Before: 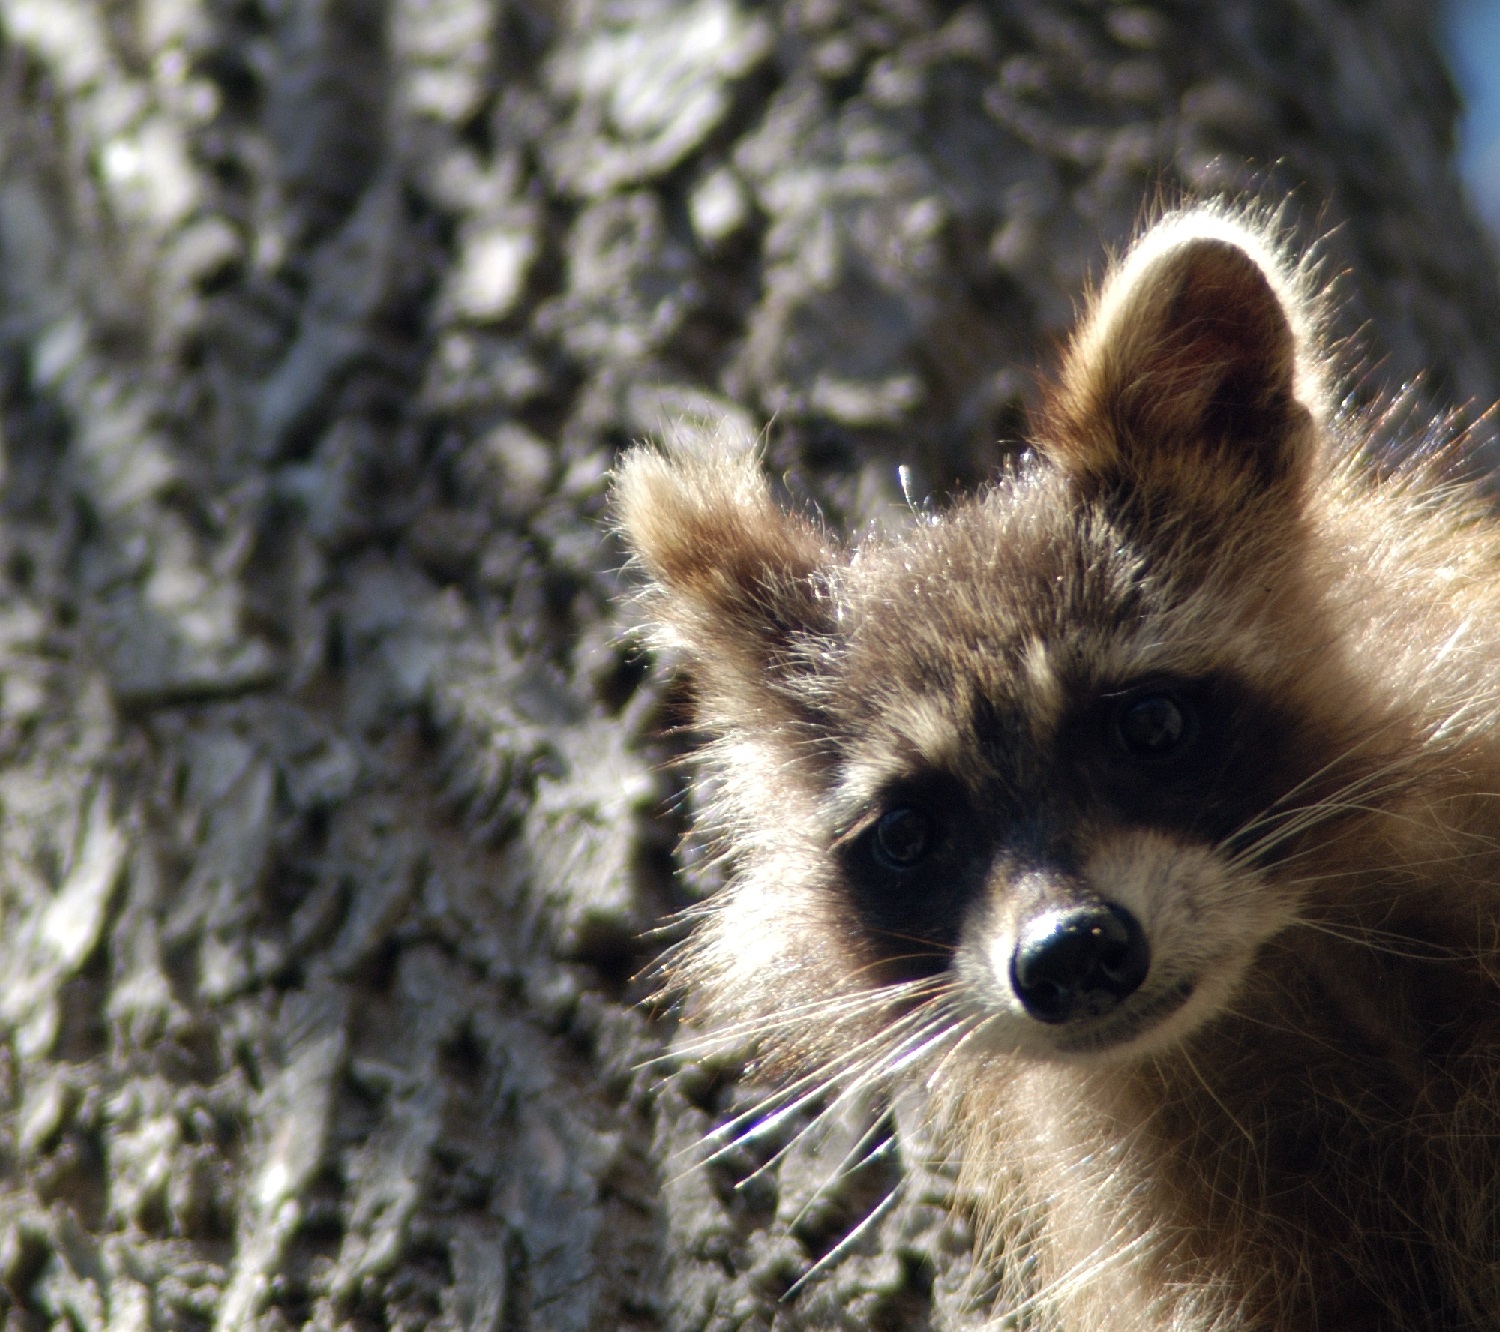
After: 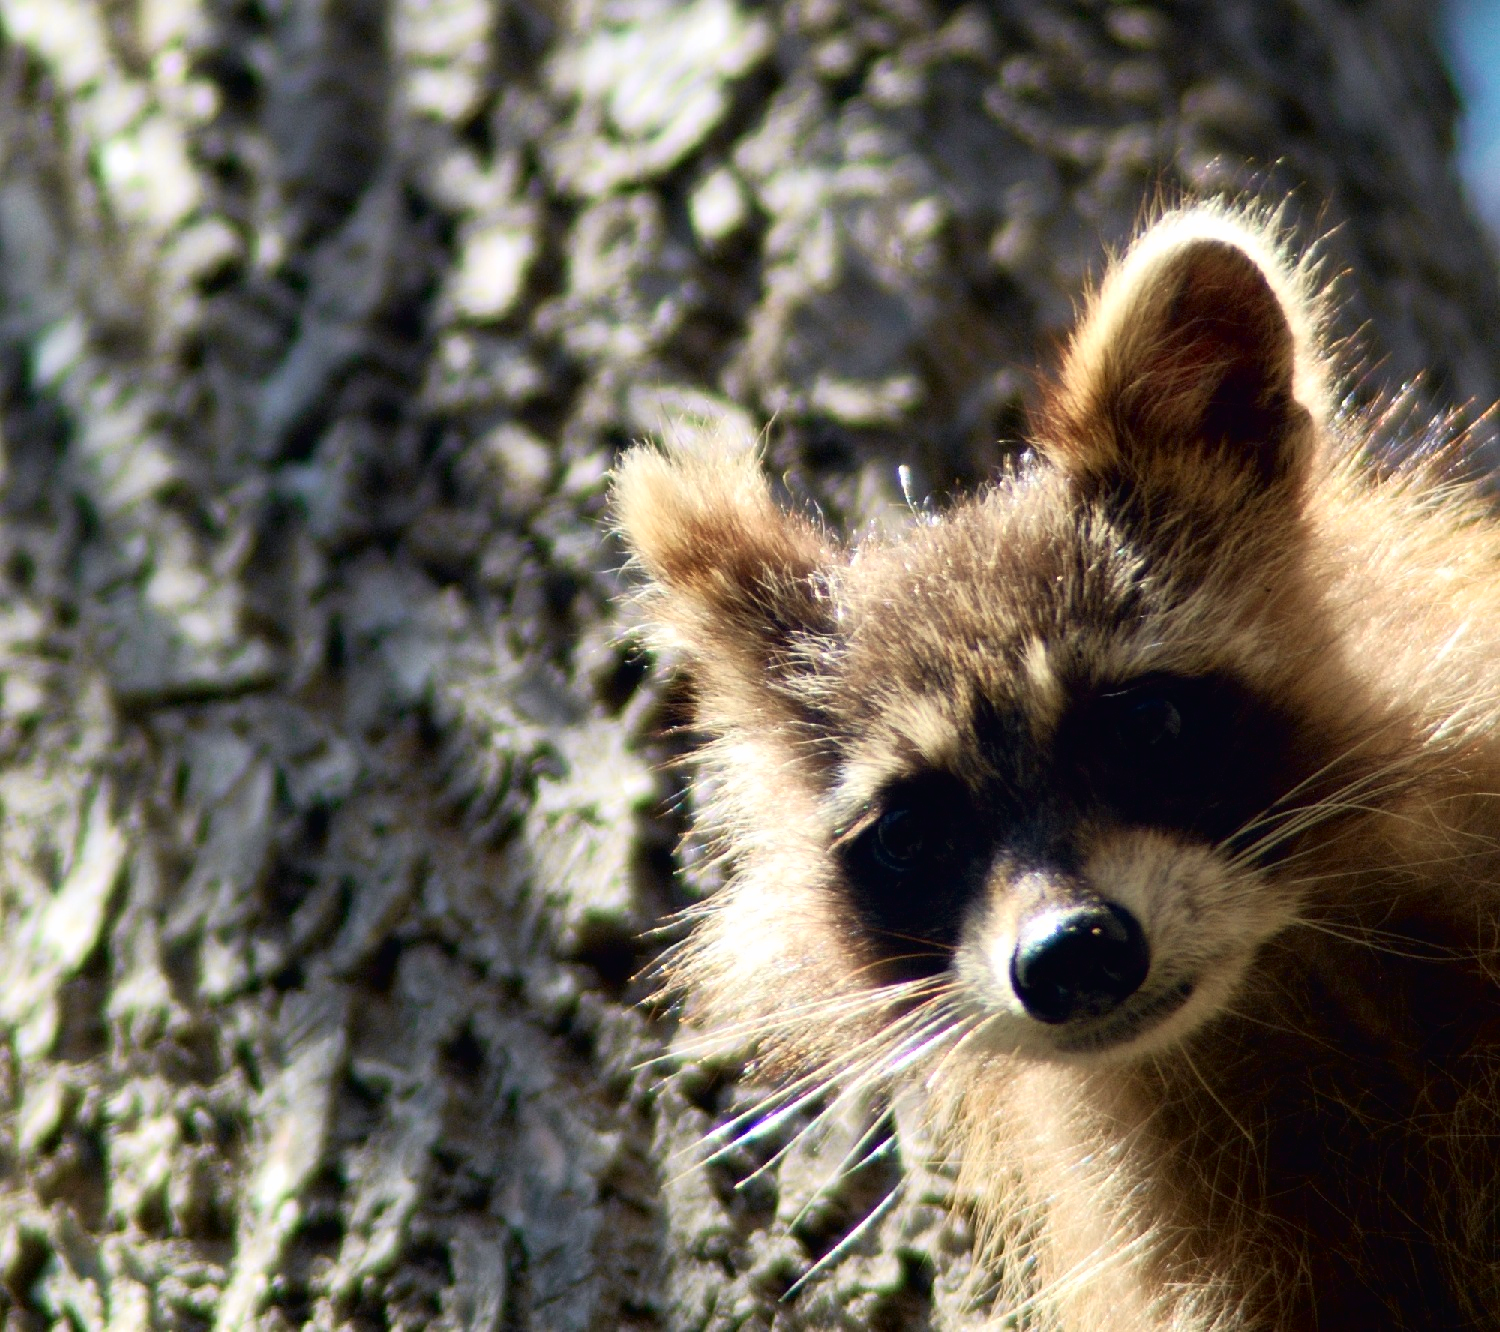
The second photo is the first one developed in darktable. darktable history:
tone curve: curves: ch0 [(0, 0.013) (0.054, 0.018) (0.205, 0.191) (0.289, 0.292) (0.39, 0.424) (0.493, 0.551) (0.647, 0.752) (0.796, 0.887) (1, 0.998)]; ch1 [(0, 0) (0.371, 0.339) (0.477, 0.452) (0.494, 0.495) (0.501, 0.501) (0.51, 0.516) (0.54, 0.557) (0.572, 0.605) (0.66, 0.701) (0.783, 0.804) (1, 1)]; ch2 [(0, 0) (0.32, 0.281) (0.403, 0.399) (0.441, 0.428) (0.47, 0.469) (0.498, 0.496) (0.524, 0.543) (0.551, 0.579) (0.633, 0.665) (0.7, 0.711) (1, 1)], color space Lab, independent channels, preserve colors none
